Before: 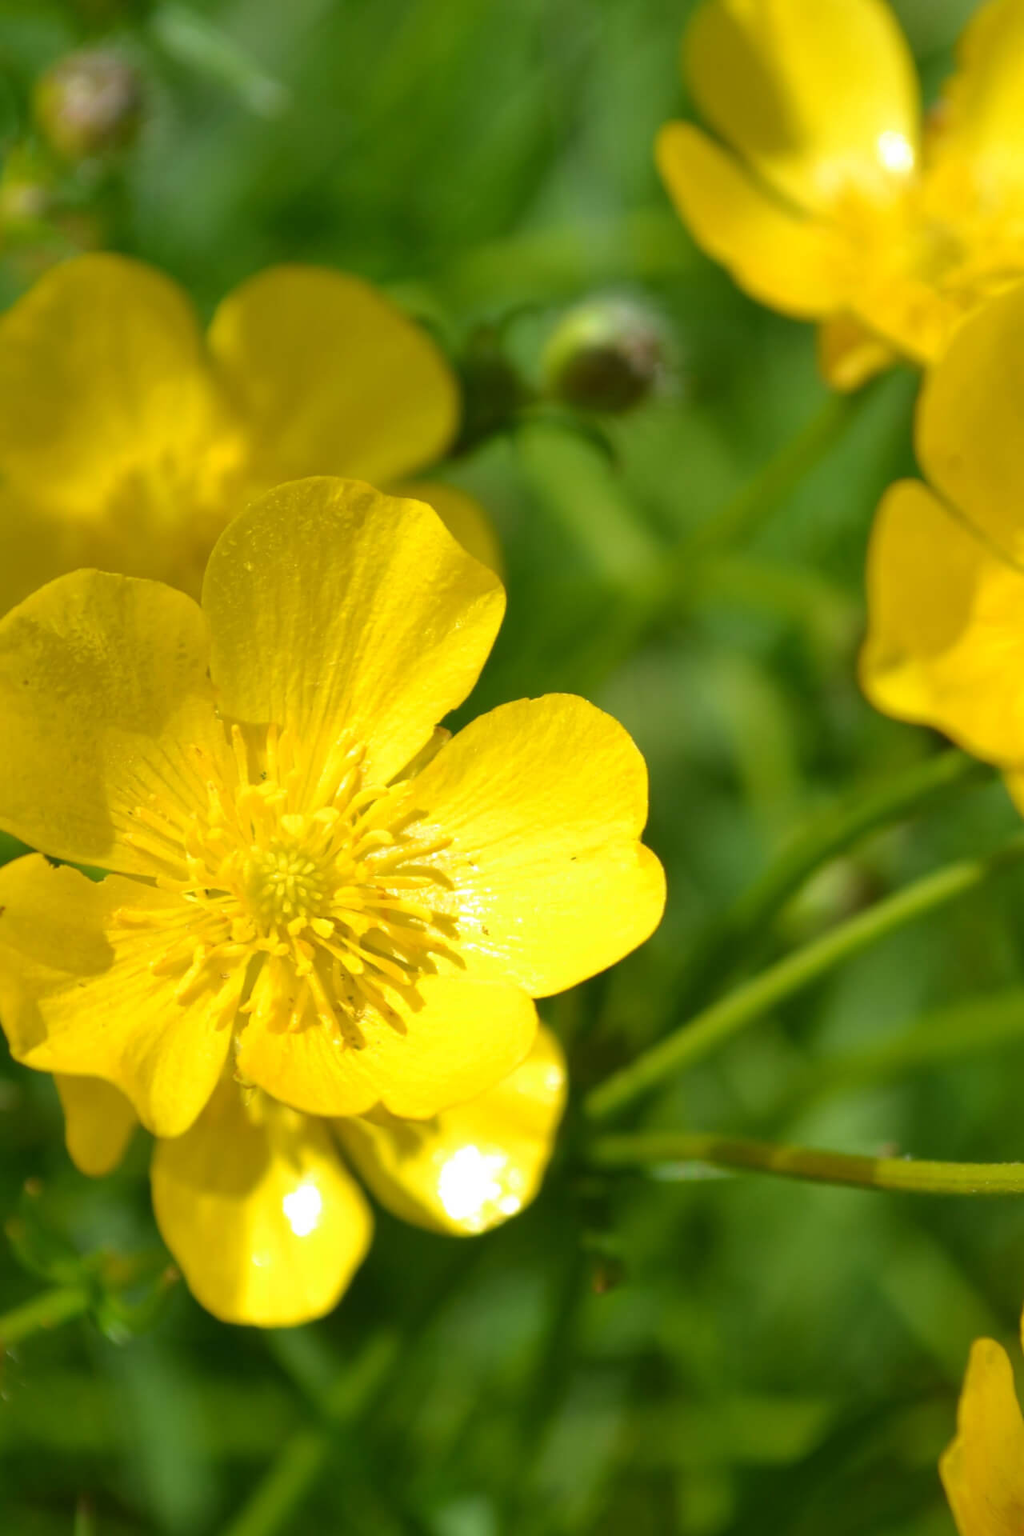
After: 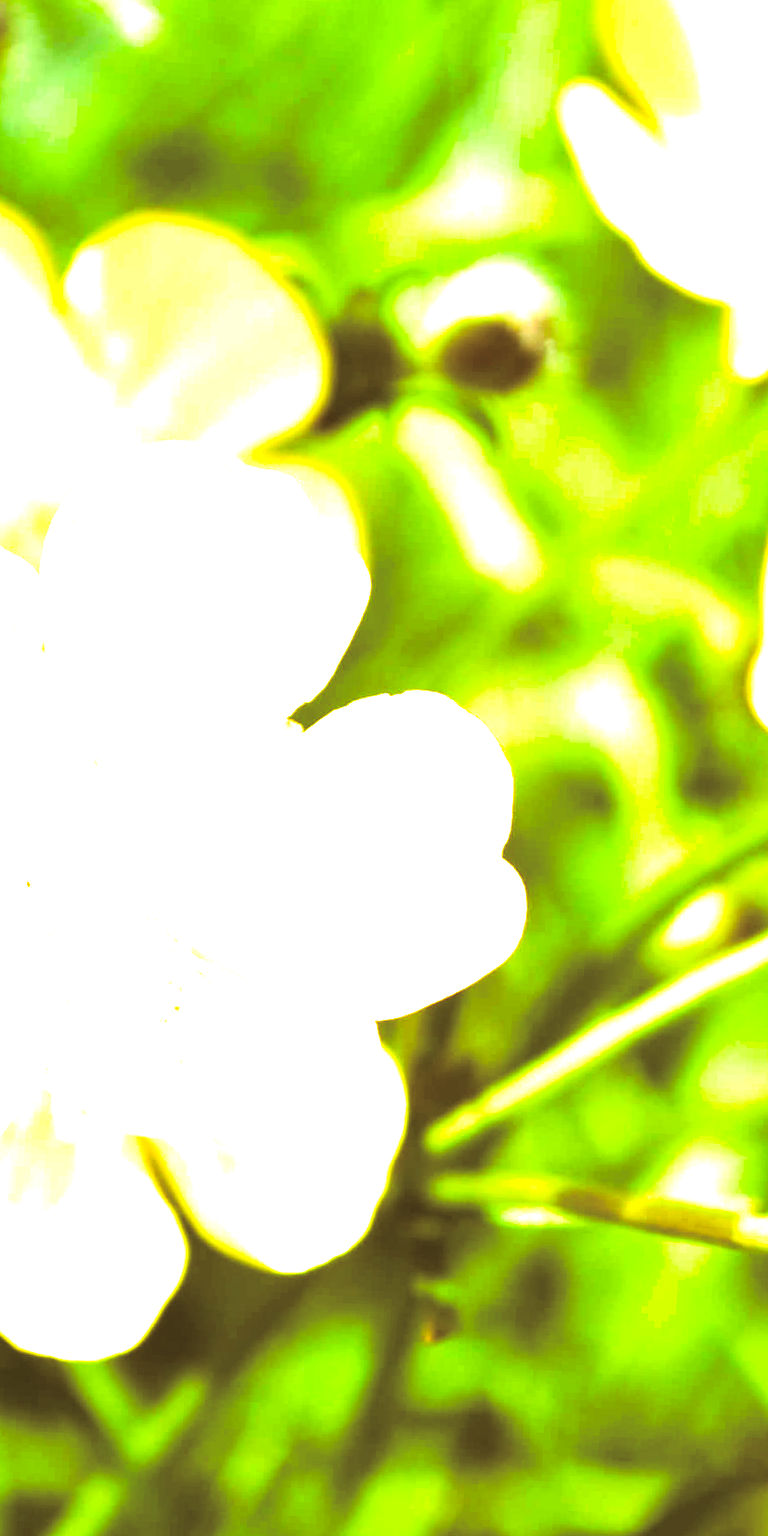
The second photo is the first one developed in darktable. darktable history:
split-toning: on, module defaults
exposure: exposure 2.04 EV, compensate highlight preservation false
color balance rgb: linear chroma grading › global chroma 16.62%, perceptual saturation grading › highlights -8.63%, perceptual saturation grading › mid-tones 18.66%, perceptual saturation grading › shadows 28.49%, perceptual brilliance grading › highlights 14.22%, perceptual brilliance grading › shadows -18.96%, global vibrance 27.71%
crop and rotate: angle -3.27°, left 14.277%, top 0.028%, right 10.766%, bottom 0.028%
